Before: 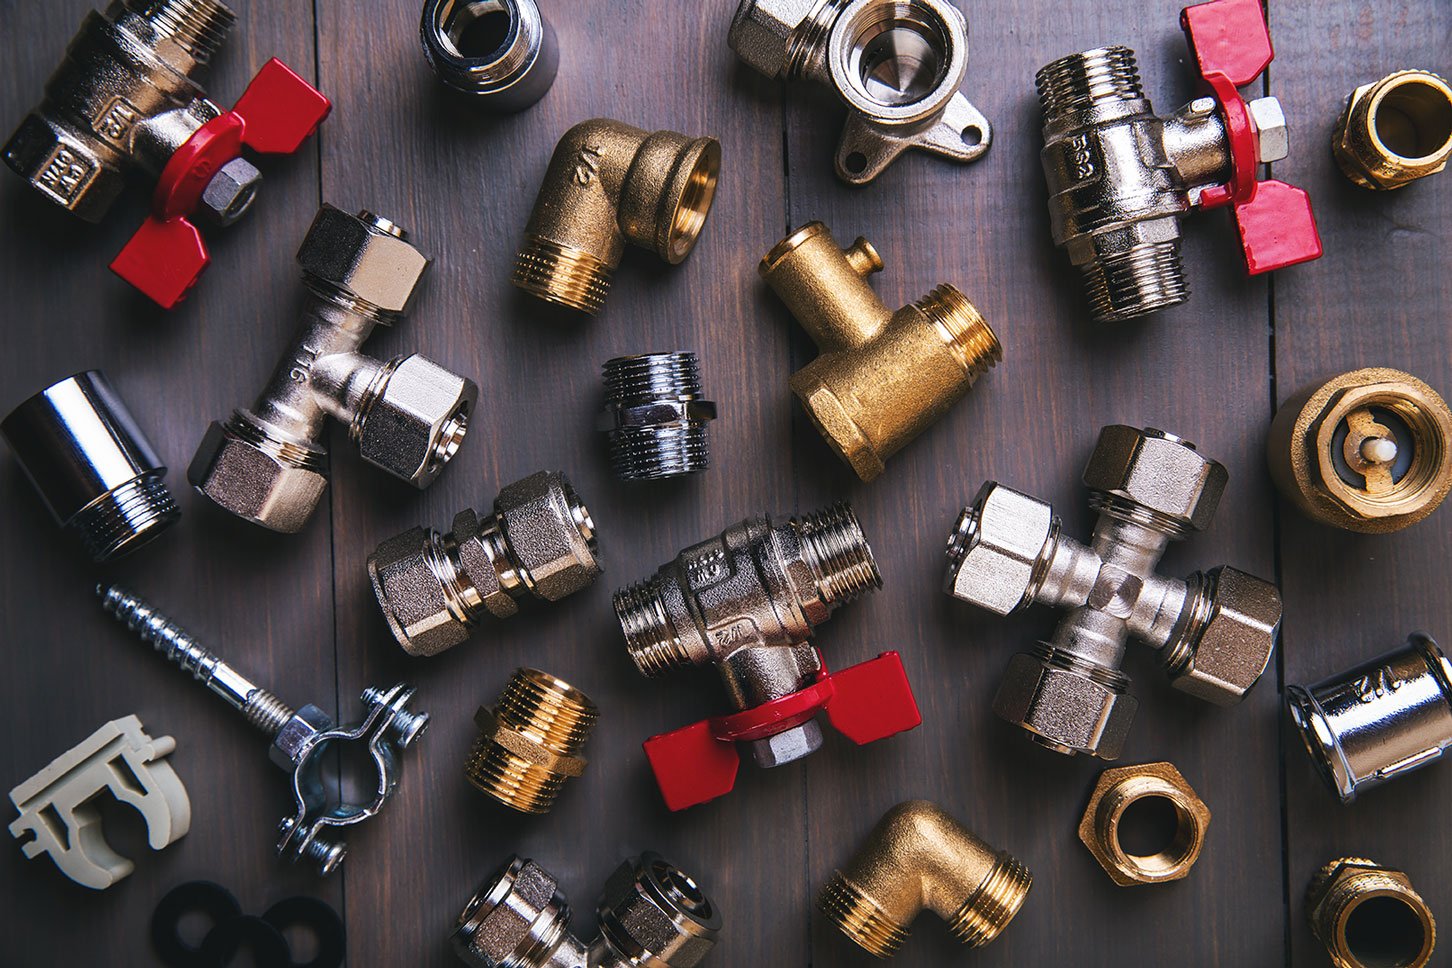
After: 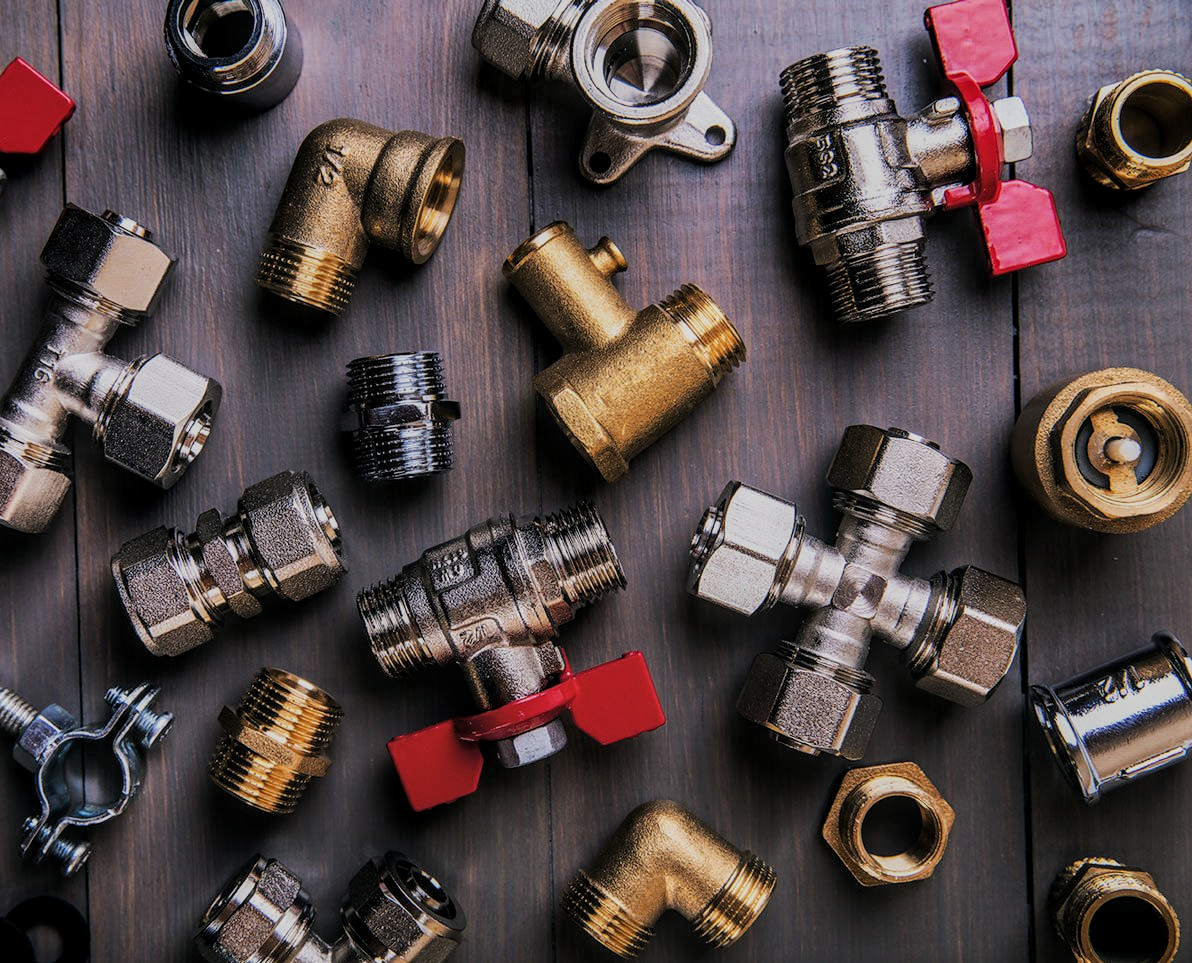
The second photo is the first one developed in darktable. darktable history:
filmic rgb: black relative exposure -7.47 EV, white relative exposure 4.89 EV, hardness 3.4, color science v6 (2022)
crop: left 17.659%, bottom 0.019%
local contrast: on, module defaults
color correction: highlights b* 0.031
